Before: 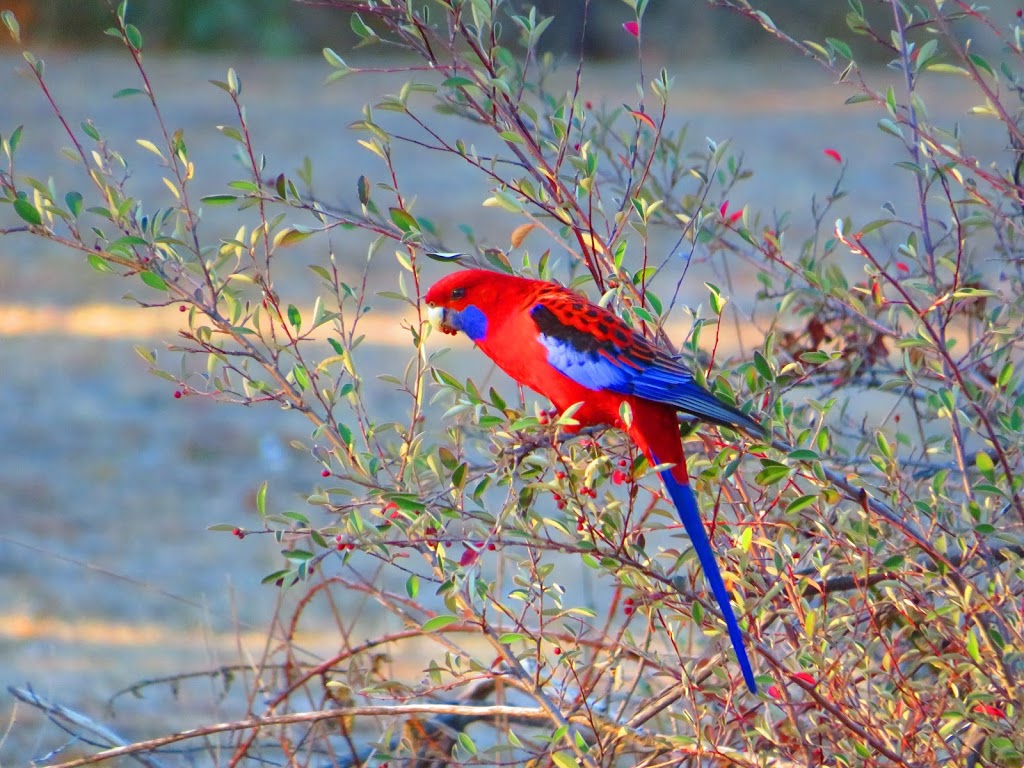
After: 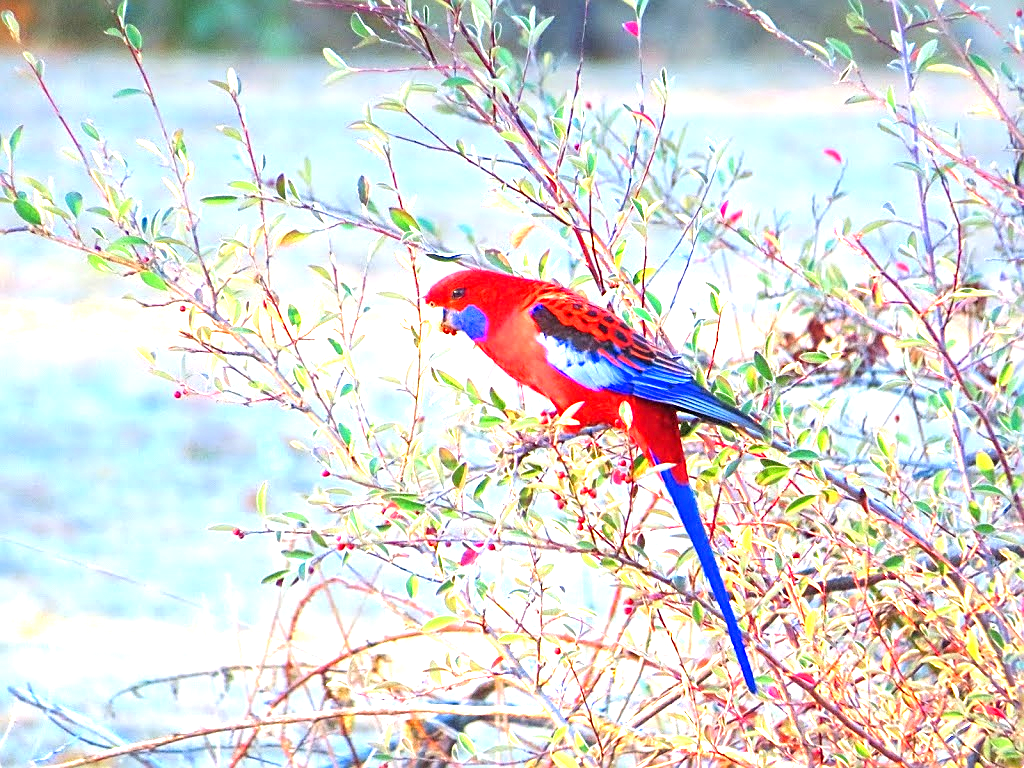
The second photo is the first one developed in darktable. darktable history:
exposure: black level correction 0, exposure 1.025 EV, compensate exposure bias true, compensate highlight preservation false
sharpen: on, module defaults
tone equalizer: -8 EV -0.788 EV, -7 EV -0.701 EV, -6 EV -0.619 EV, -5 EV -0.378 EV, -3 EV 0.368 EV, -2 EV 0.6 EV, -1 EV 0.676 EV, +0 EV 0.738 EV, mask exposure compensation -0.513 EV
